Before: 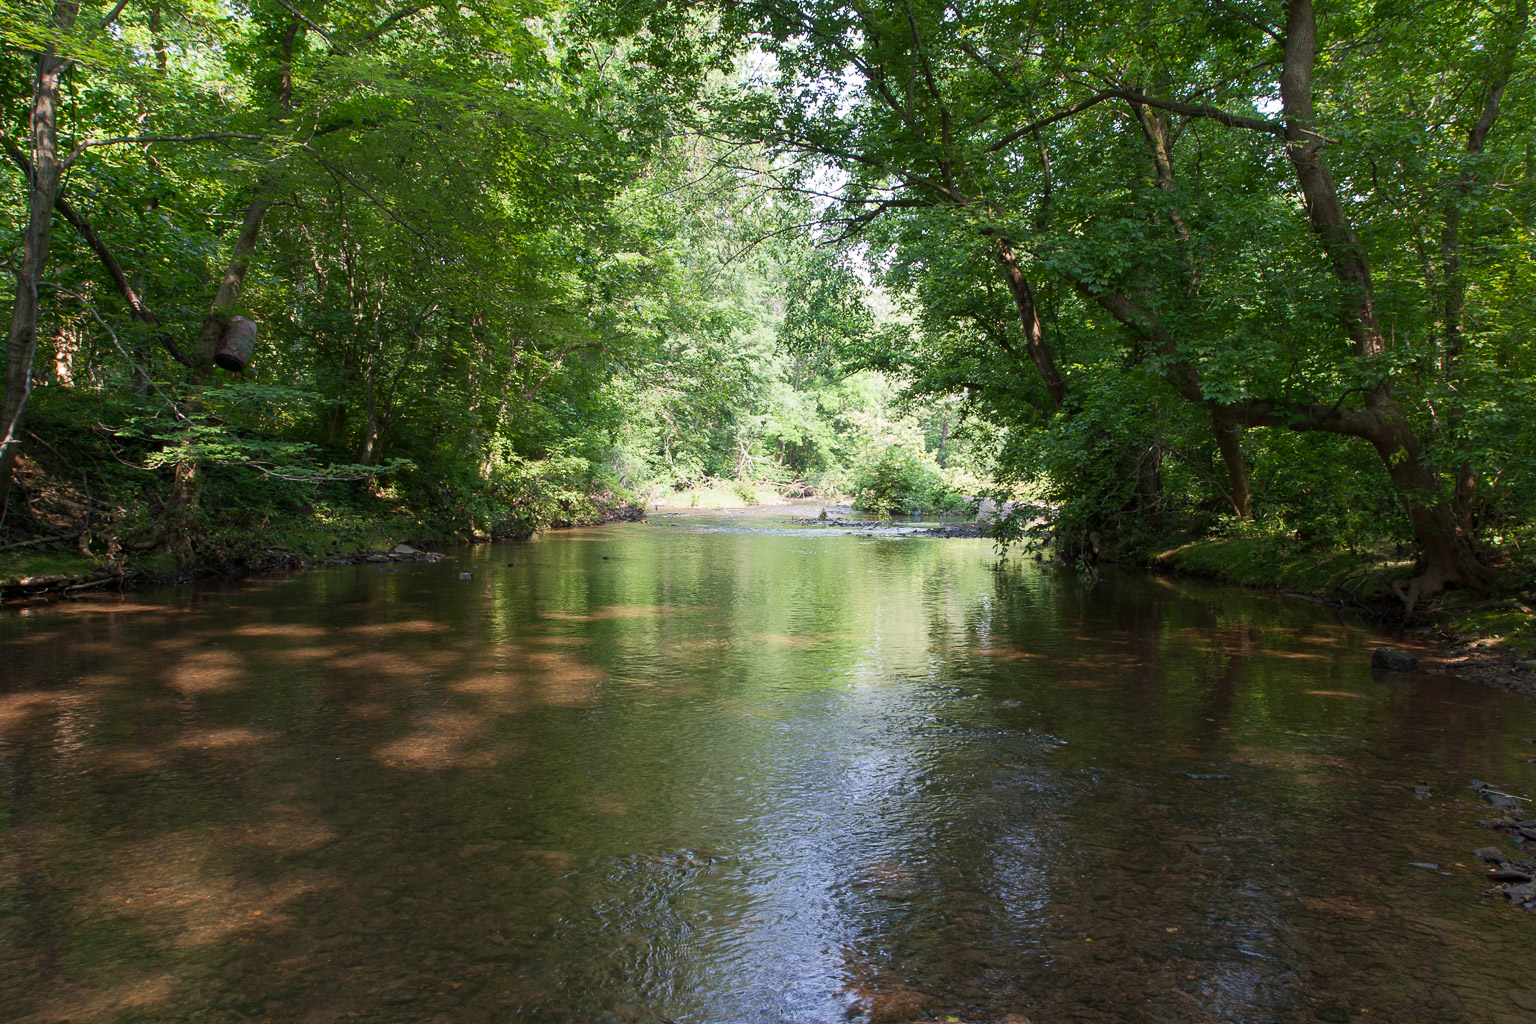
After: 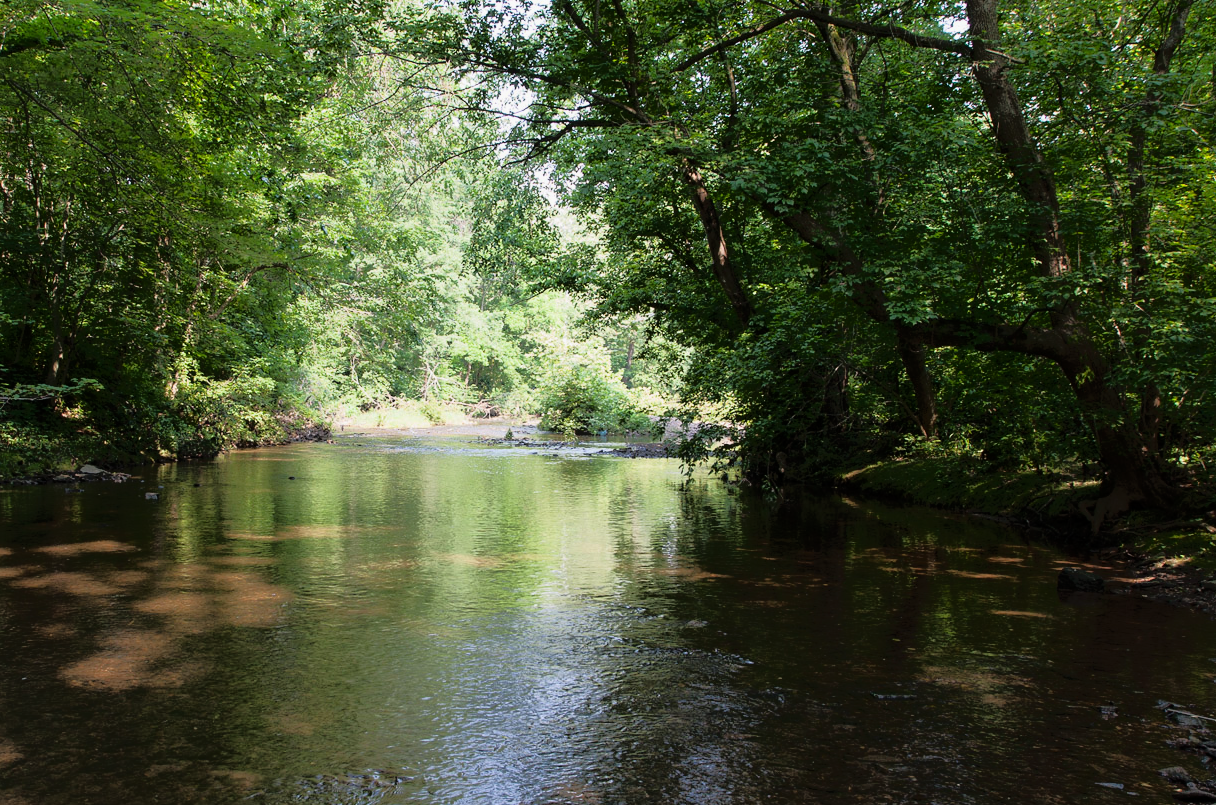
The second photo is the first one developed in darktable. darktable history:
tone equalizer: -8 EV -1.87 EV, -7 EV -1.17 EV, -6 EV -1.65 EV, edges refinement/feathering 500, mask exposure compensation -1.57 EV, preserve details no
crop and rotate: left 20.471%, top 7.887%, right 0.354%, bottom 13.425%
